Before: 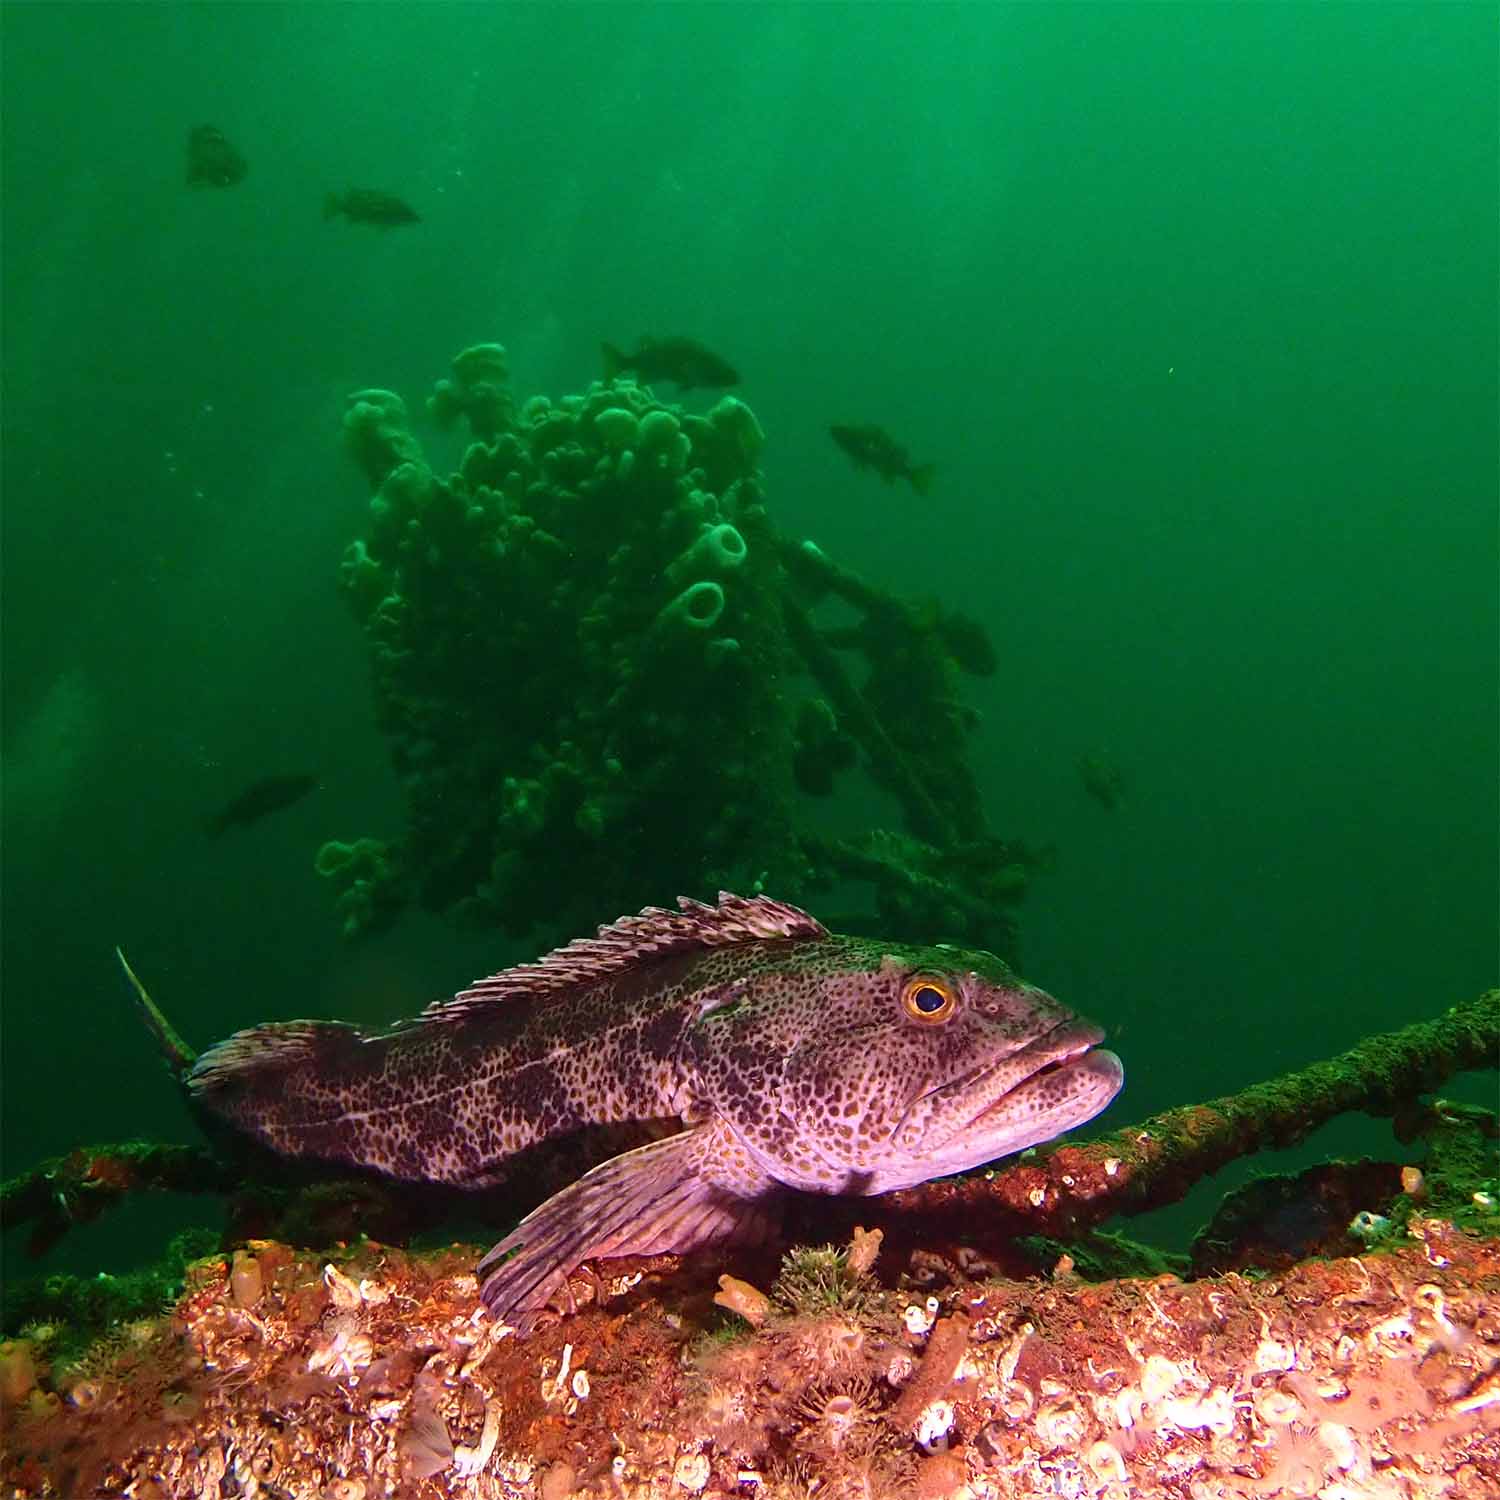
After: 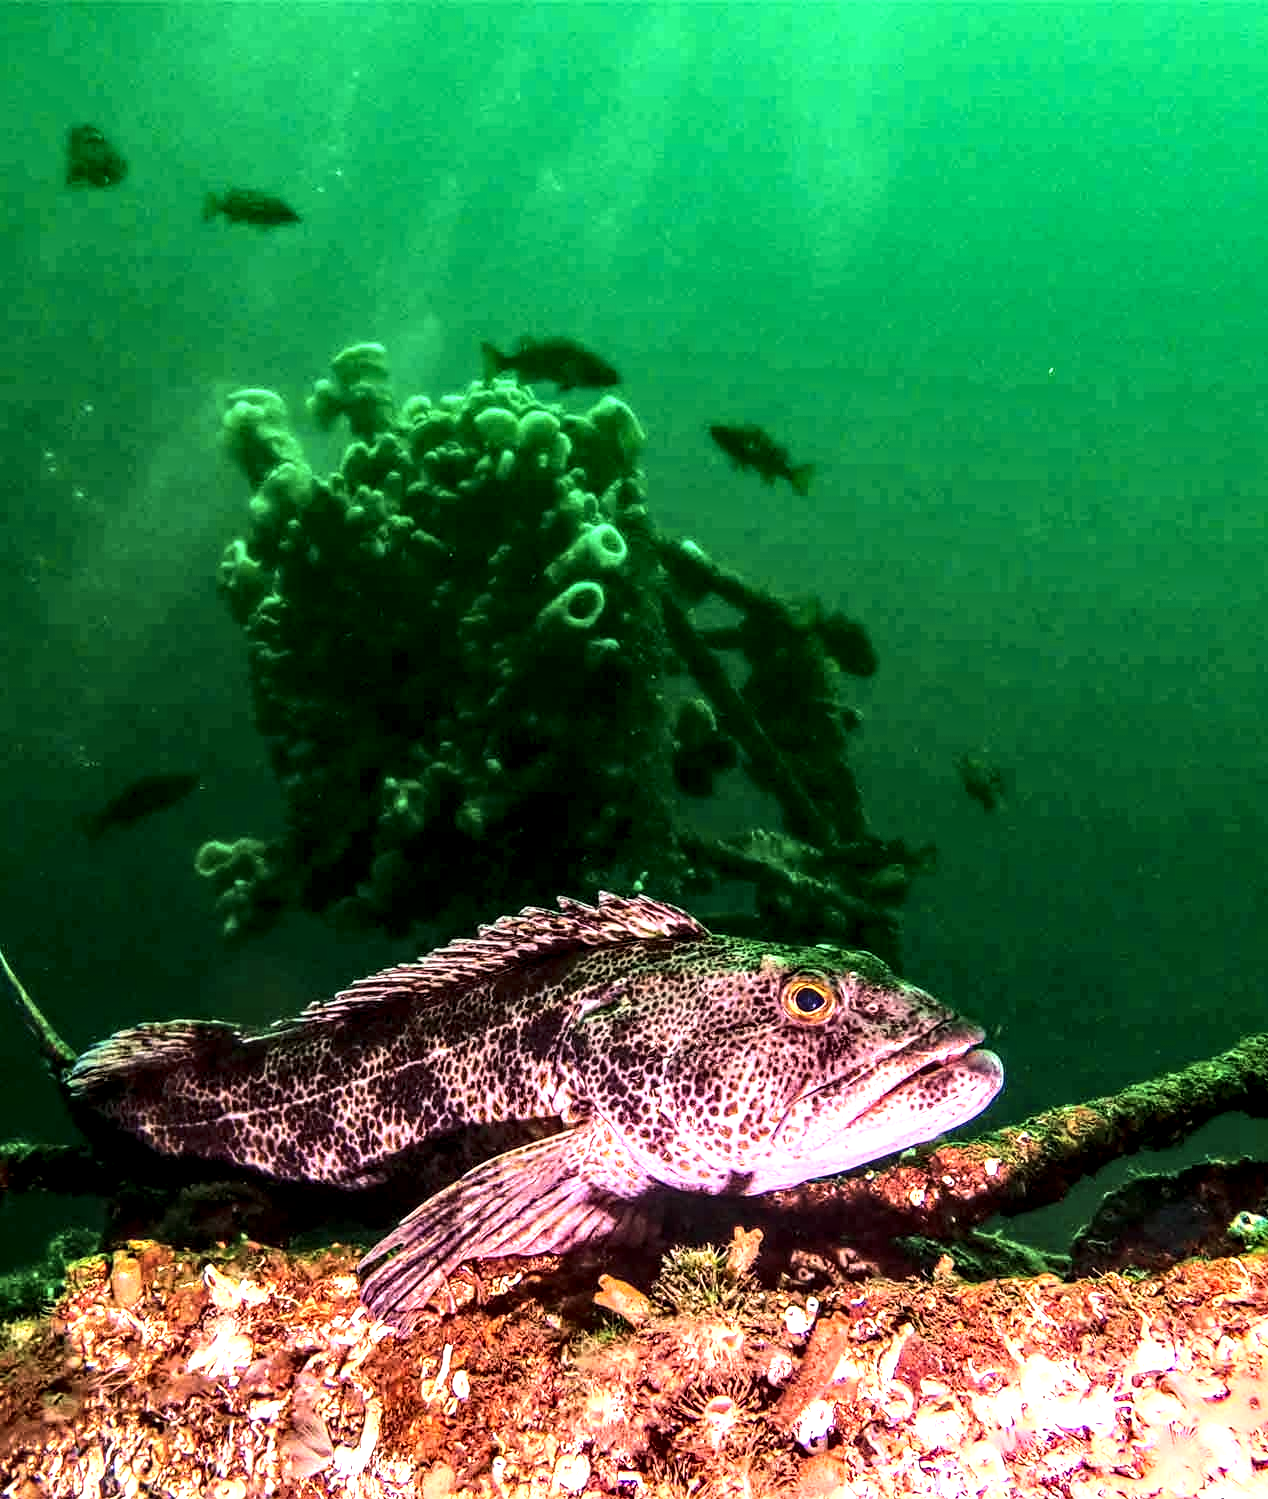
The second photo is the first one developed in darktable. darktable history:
local contrast: highlights 20%, detail 197%
color balance rgb: perceptual saturation grading › global saturation -1.517%, perceptual saturation grading › highlights -7.537%, perceptual saturation grading › mid-tones 8.161%, perceptual saturation grading › shadows 3.41%, perceptual brilliance grading › global brilliance 15.426%, perceptual brilliance grading › shadows -34.588%, global vibrance 20%
crop: left 8.016%, right 7.45%
base curve: curves: ch0 [(0, 0) (0.028, 0.03) (0.121, 0.232) (0.46, 0.748) (0.859, 0.968) (1, 1)]
color zones: curves: ch0 [(0, 0.5) (0.143, 0.5) (0.286, 0.5) (0.429, 0.5) (0.571, 0.5) (0.714, 0.476) (0.857, 0.5) (1, 0.5)]; ch2 [(0, 0.5) (0.143, 0.5) (0.286, 0.5) (0.429, 0.5) (0.571, 0.5) (0.714, 0.487) (0.857, 0.5) (1, 0.5)]
contrast brightness saturation: contrast 0.05, brightness 0.068, saturation 0.009
